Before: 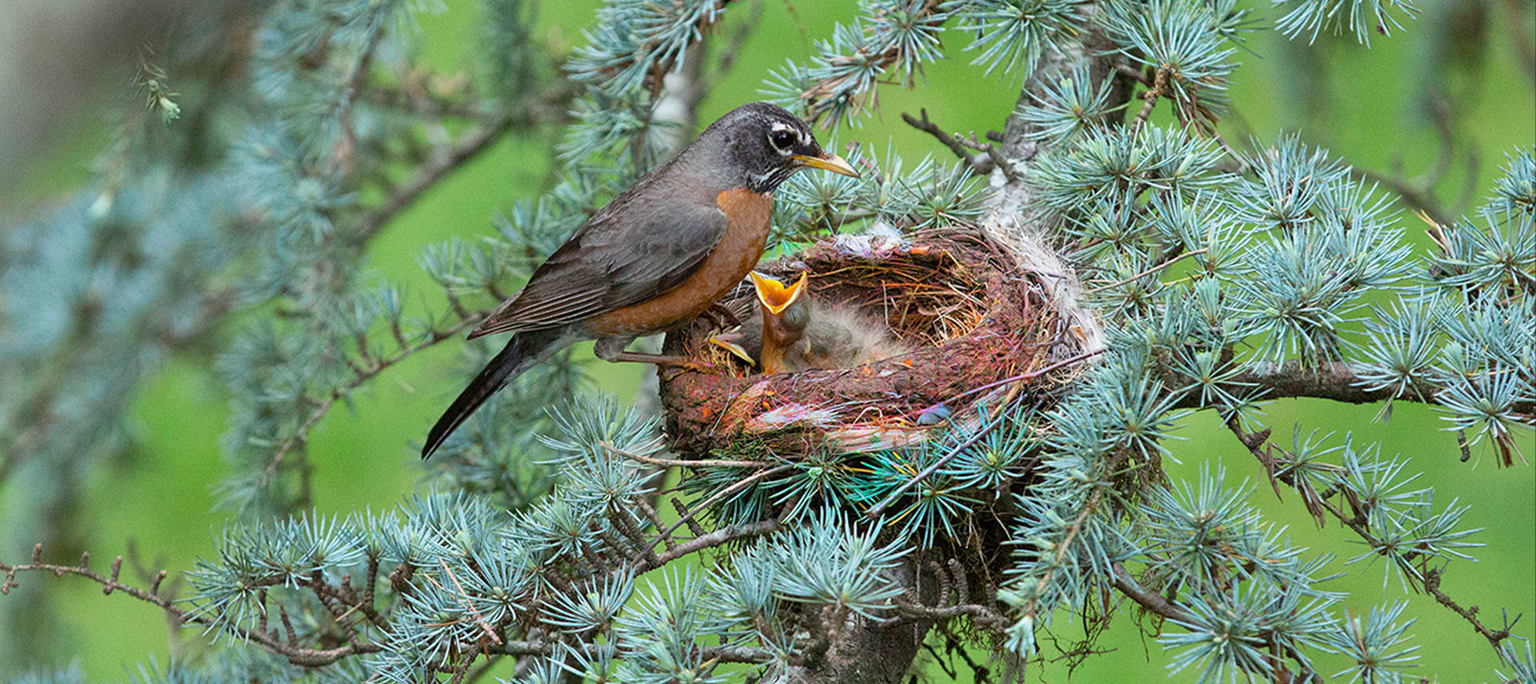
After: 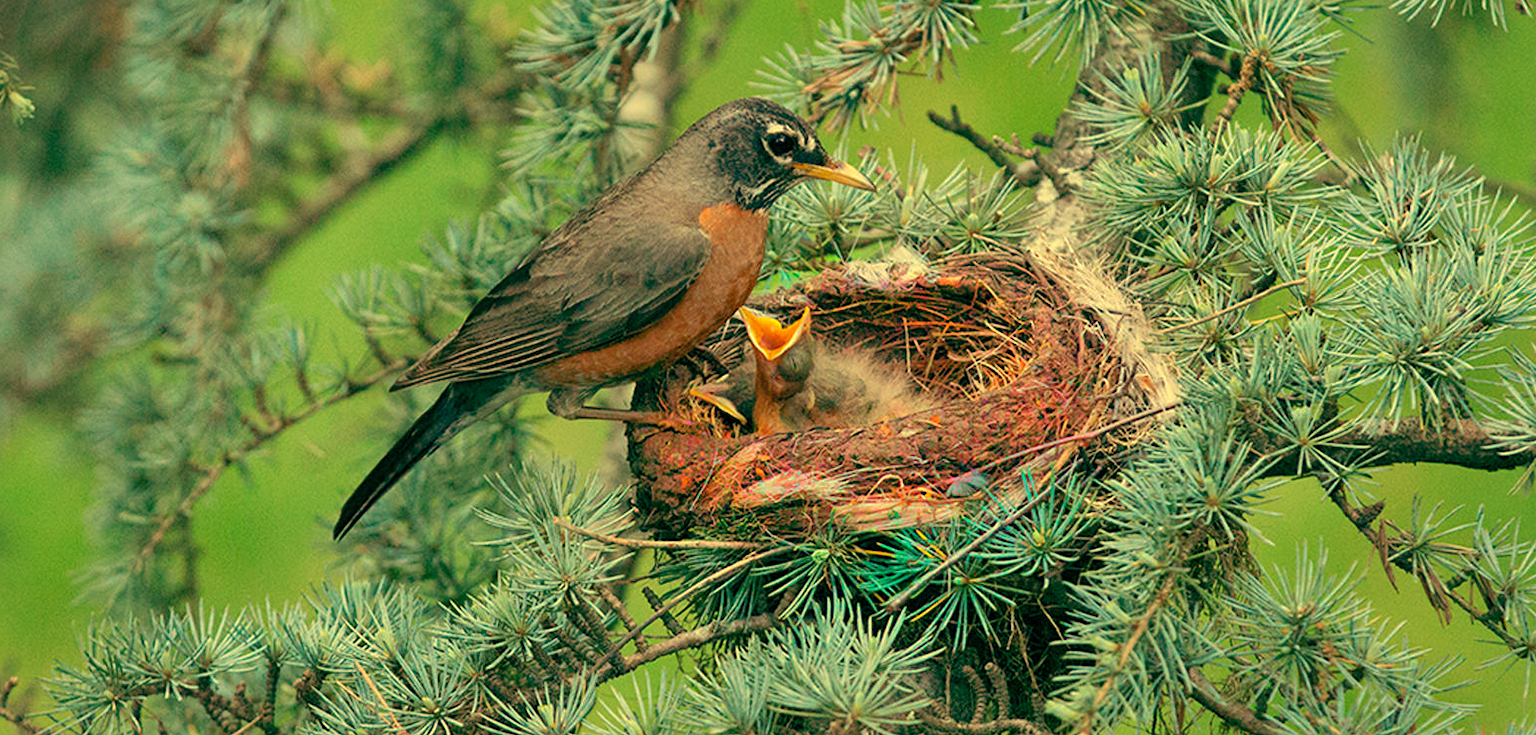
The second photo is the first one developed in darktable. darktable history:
color balance: mode lift, gamma, gain (sRGB), lift [1, 0.69, 1, 1], gamma [1, 1.482, 1, 1], gain [1, 1, 1, 0.802]
shadows and highlights: on, module defaults
crop: left 9.929%, top 3.475%, right 9.188%, bottom 9.529%
white balance: red 1.123, blue 0.83
